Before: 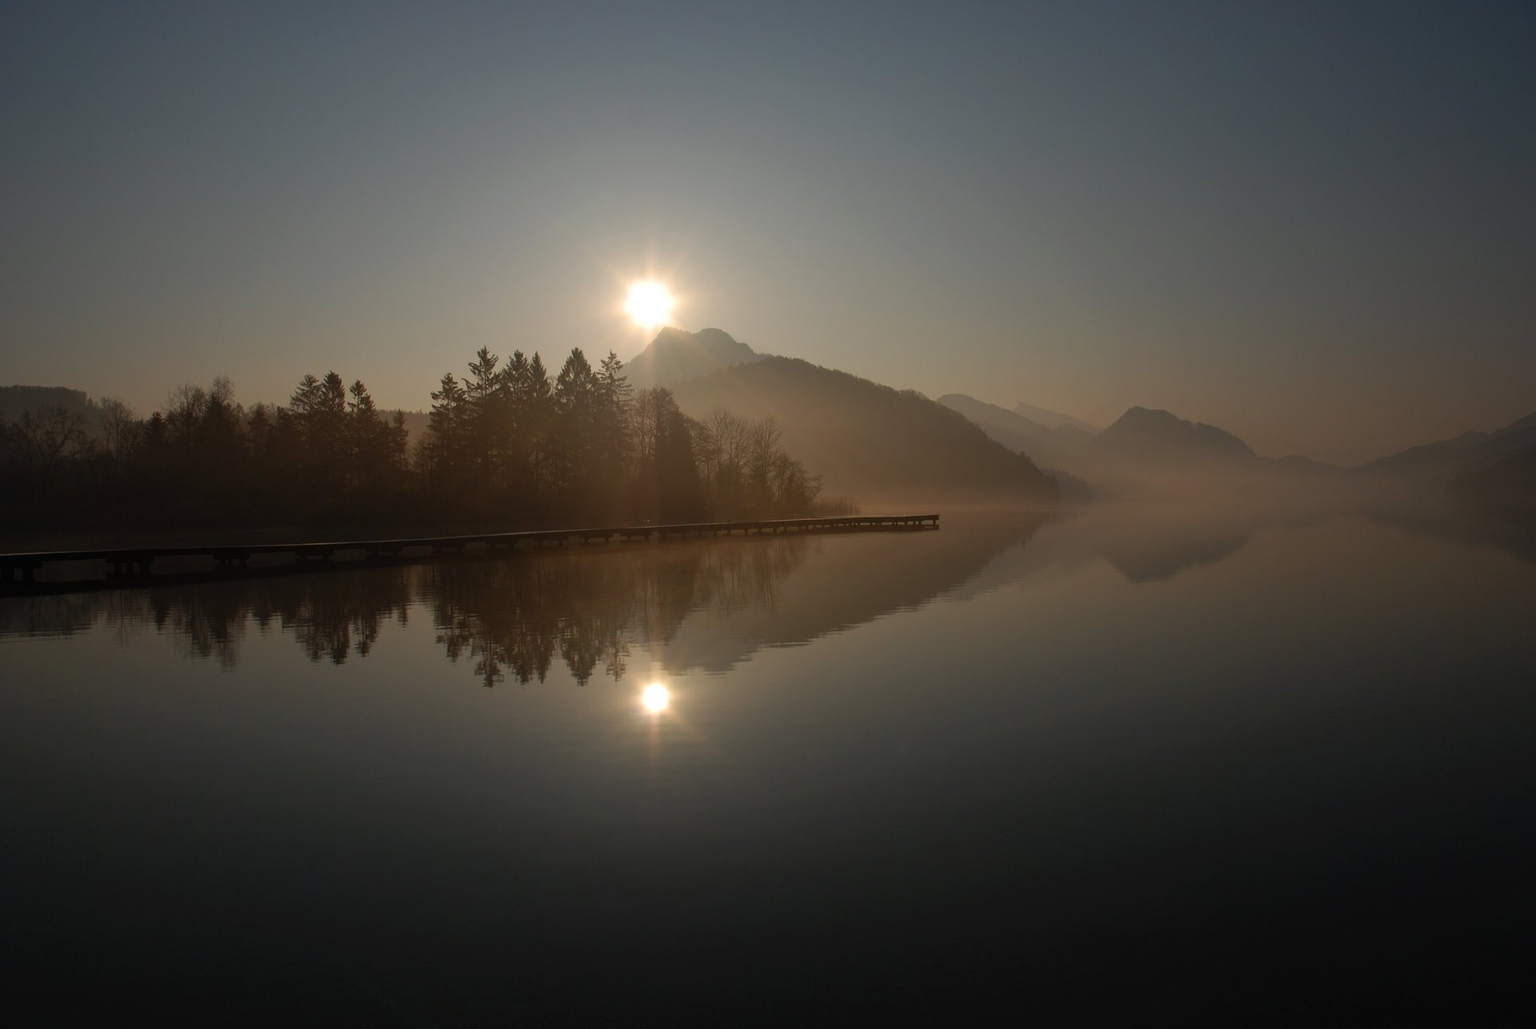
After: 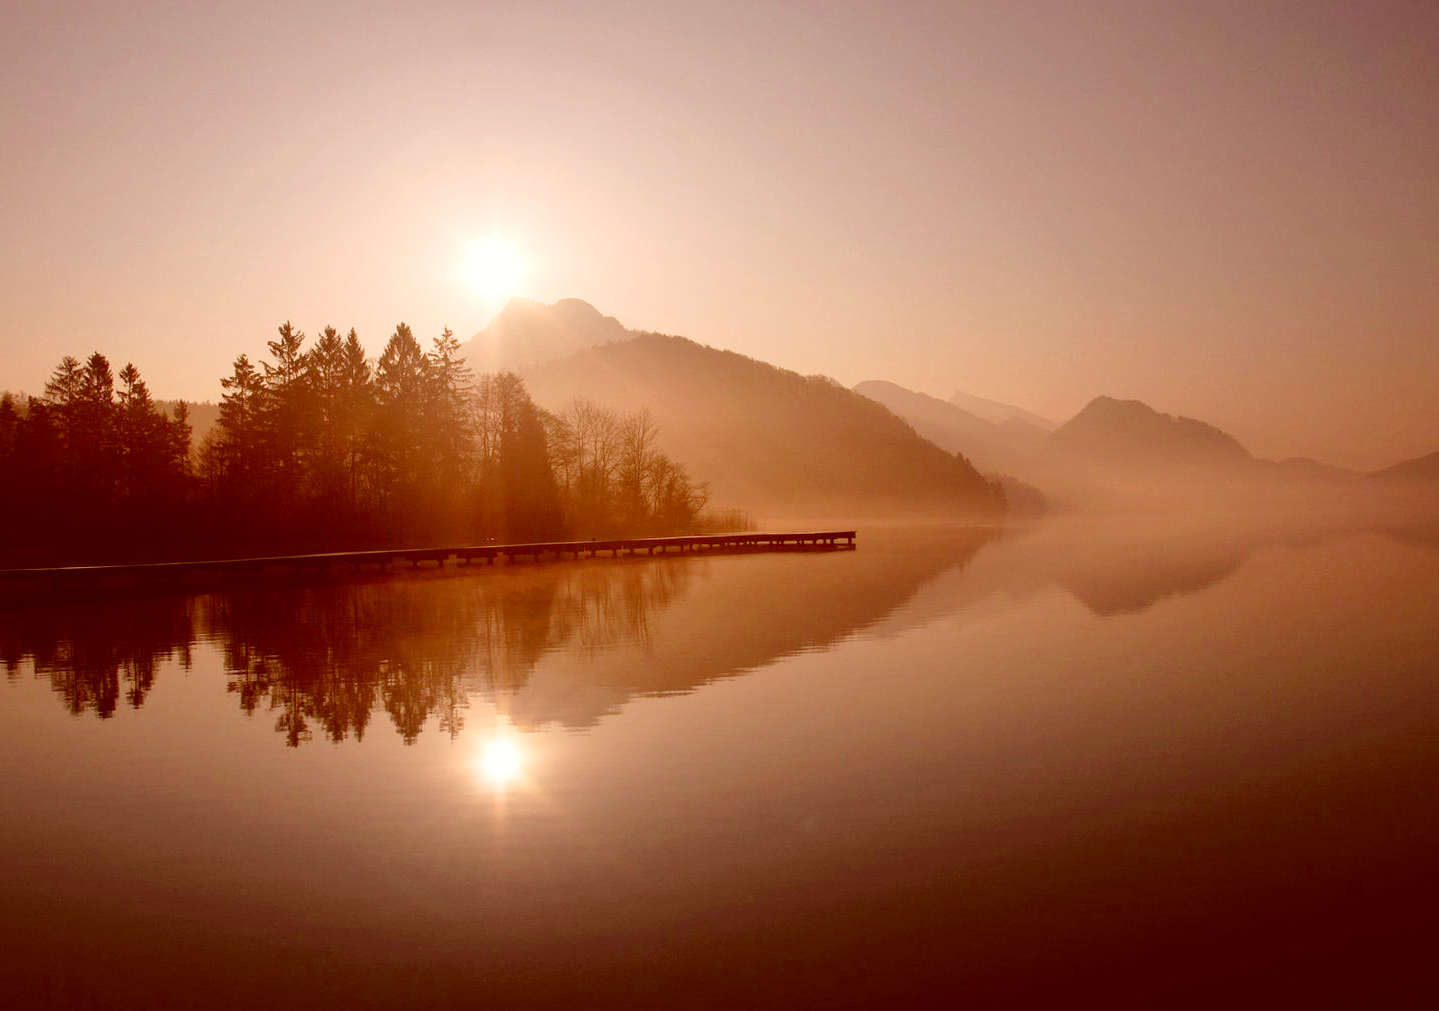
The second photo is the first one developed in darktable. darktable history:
base curve: curves: ch0 [(0, 0) (0.028, 0.03) (0.121, 0.232) (0.46, 0.748) (0.859, 0.968) (1, 1)], preserve colors none
color correction: highlights a* 9.56, highlights b* 8.58, shadows a* 39.74, shadows b* 39.31, saturation 0.809
exposure: black level correction 0, exposure 0.499 EV, compensate highlight preservation false
crop: left 16.602%, top 8.769%, right 8.414%, bottom 12.591%
